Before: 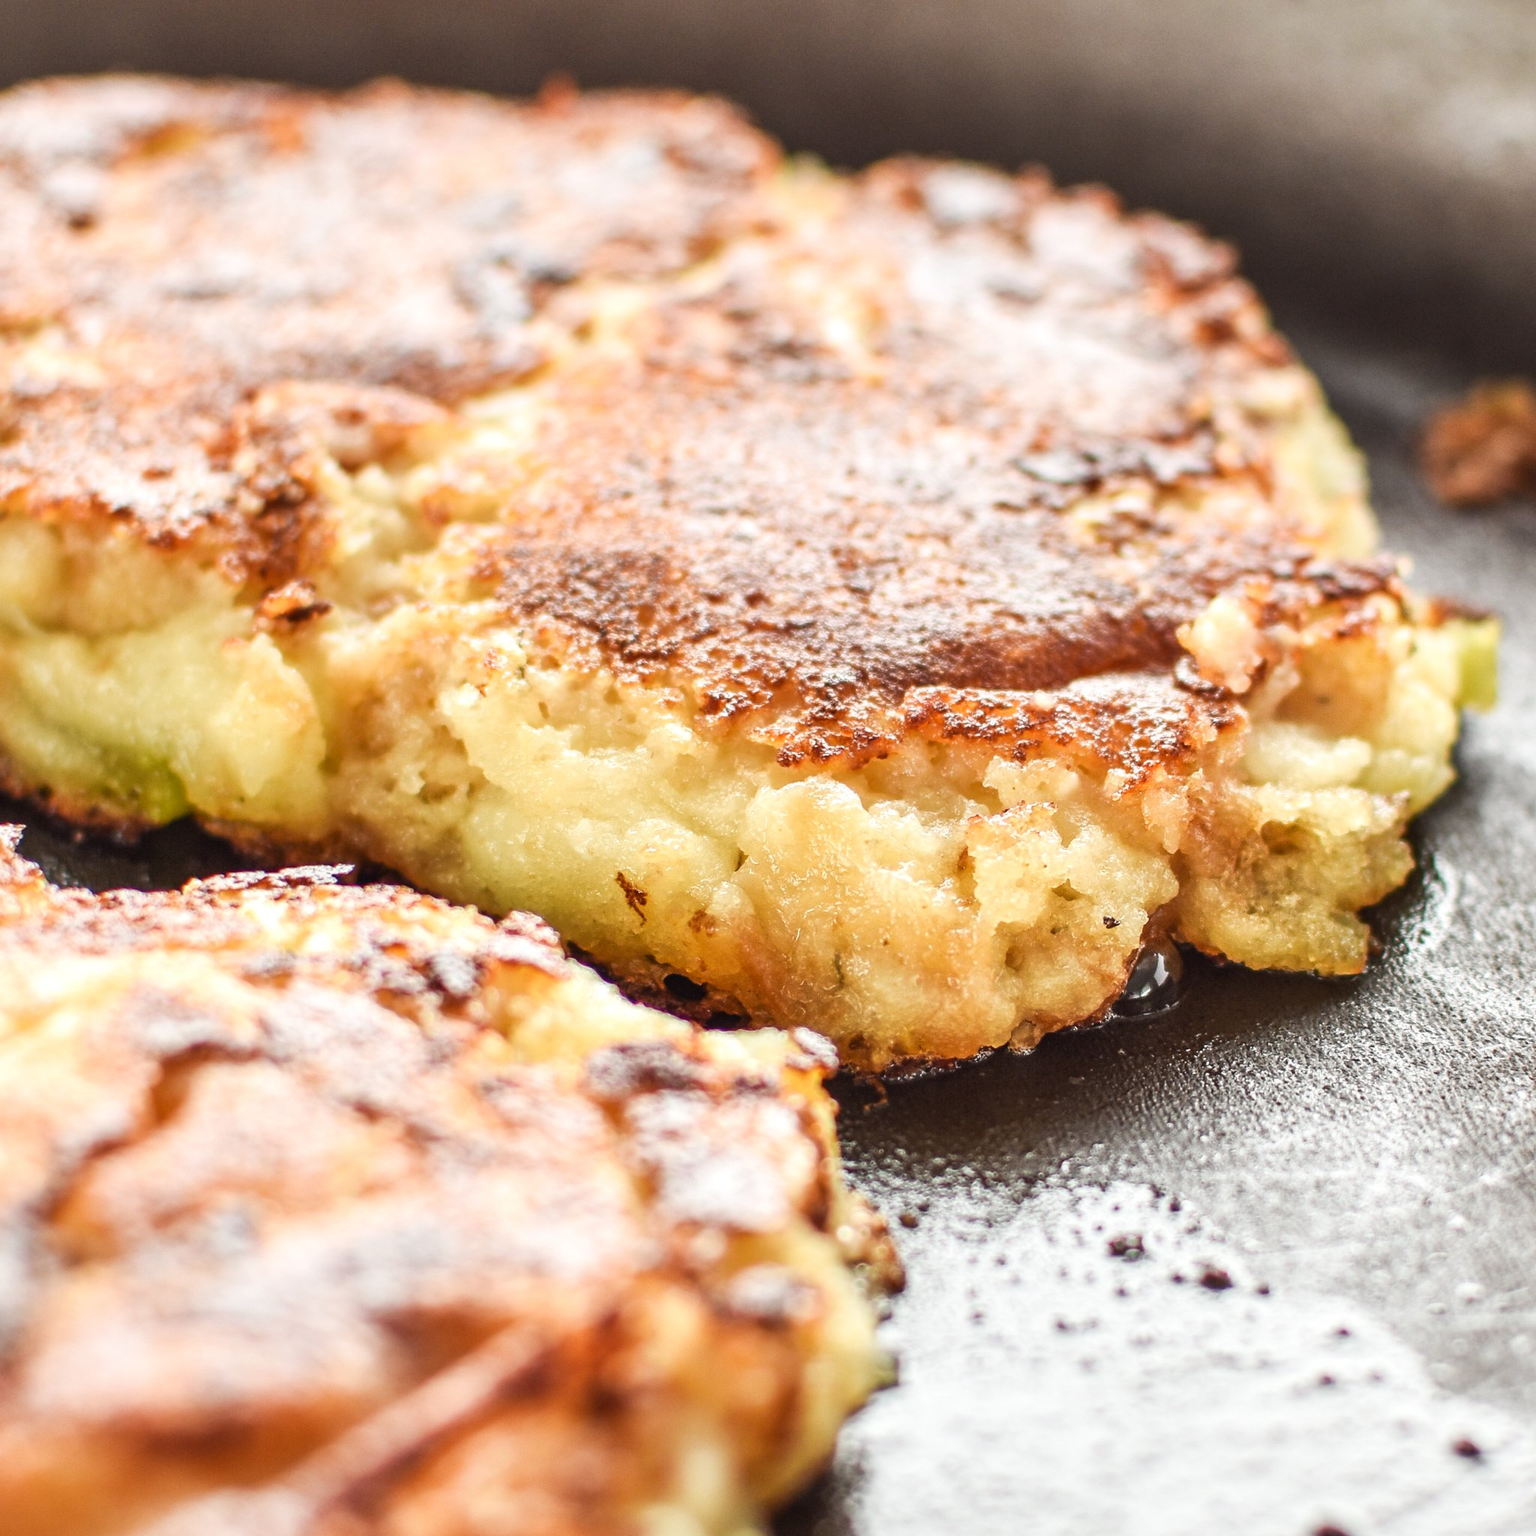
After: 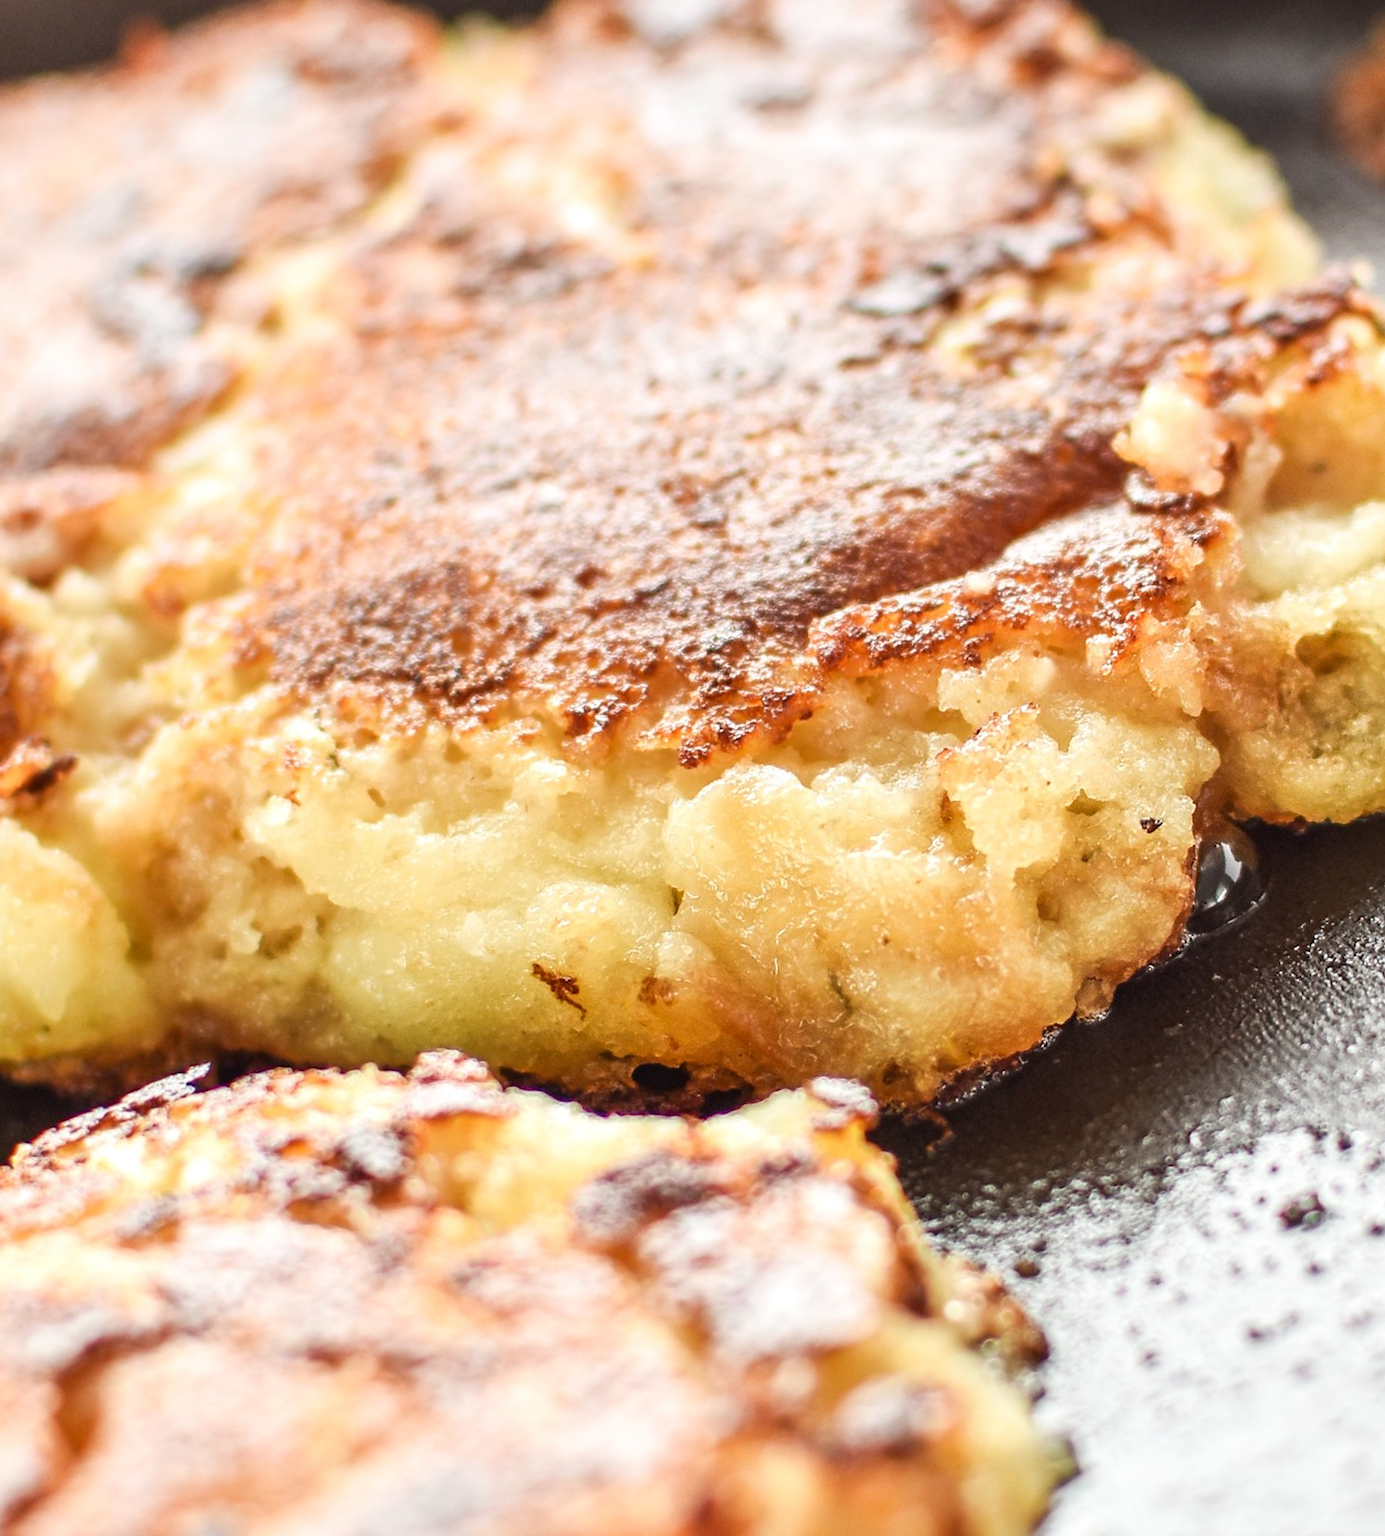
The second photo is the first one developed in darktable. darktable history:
crop and rotate: angle 18.53°, left 6.778%, right 3.983%, bottom 1.071%
